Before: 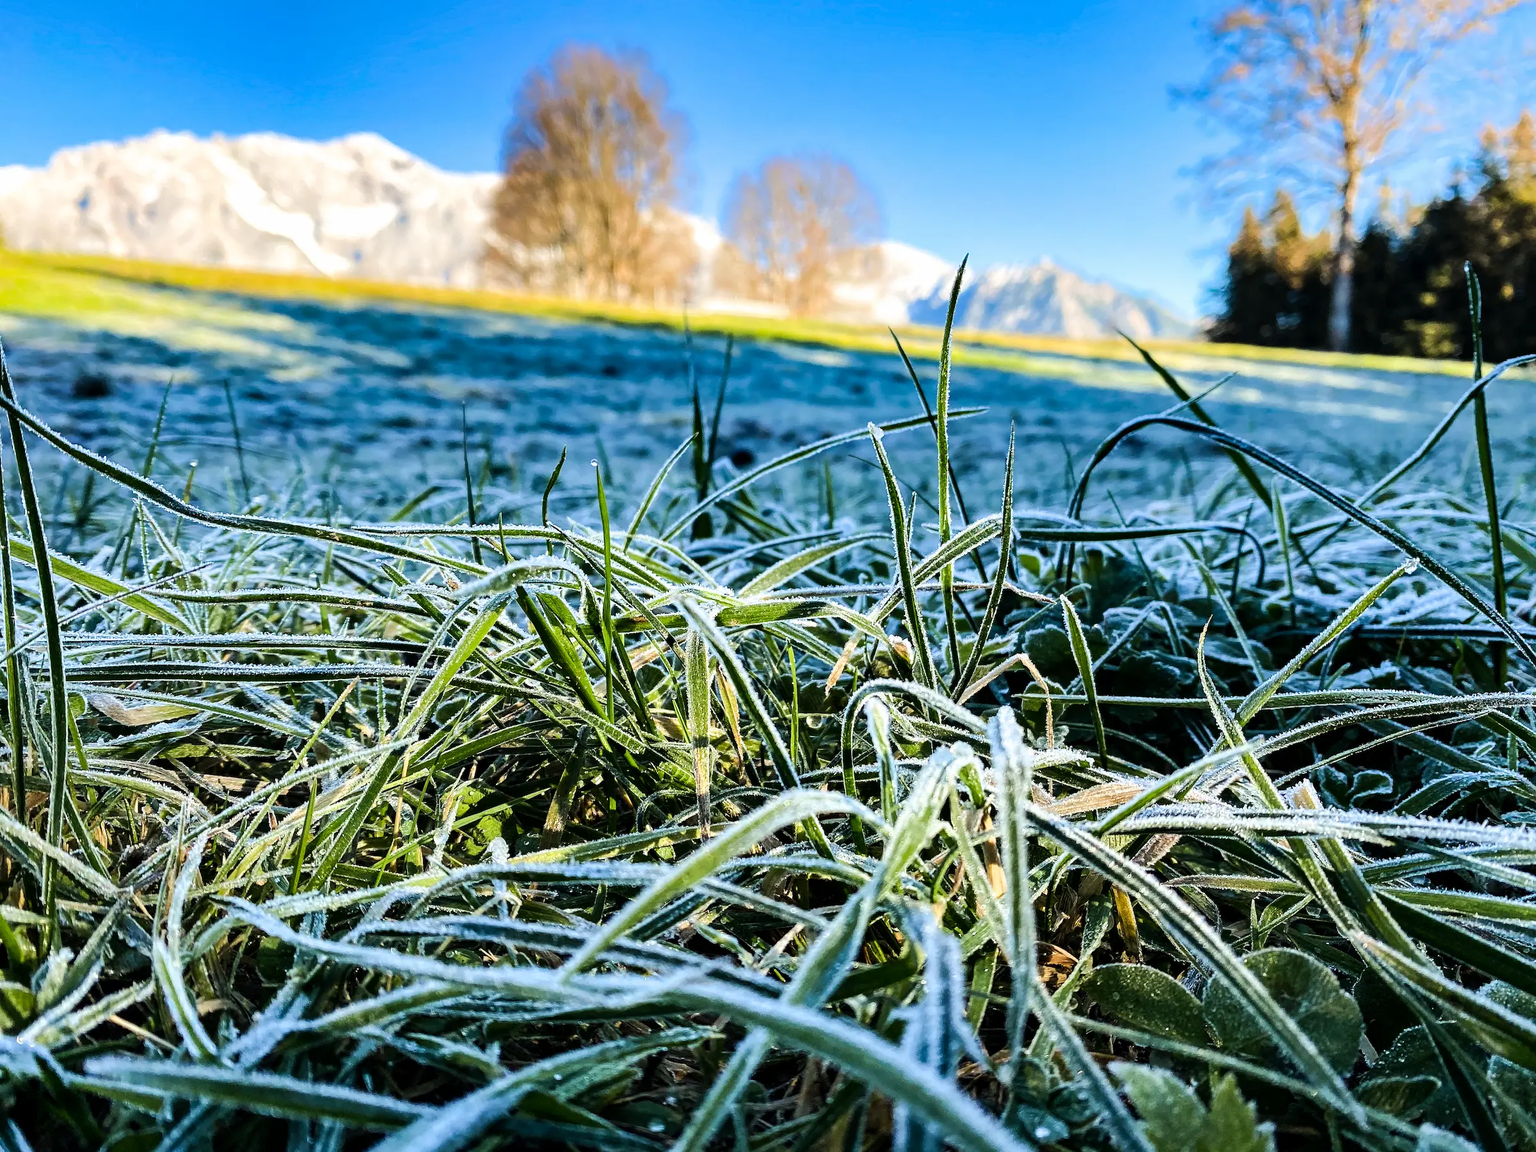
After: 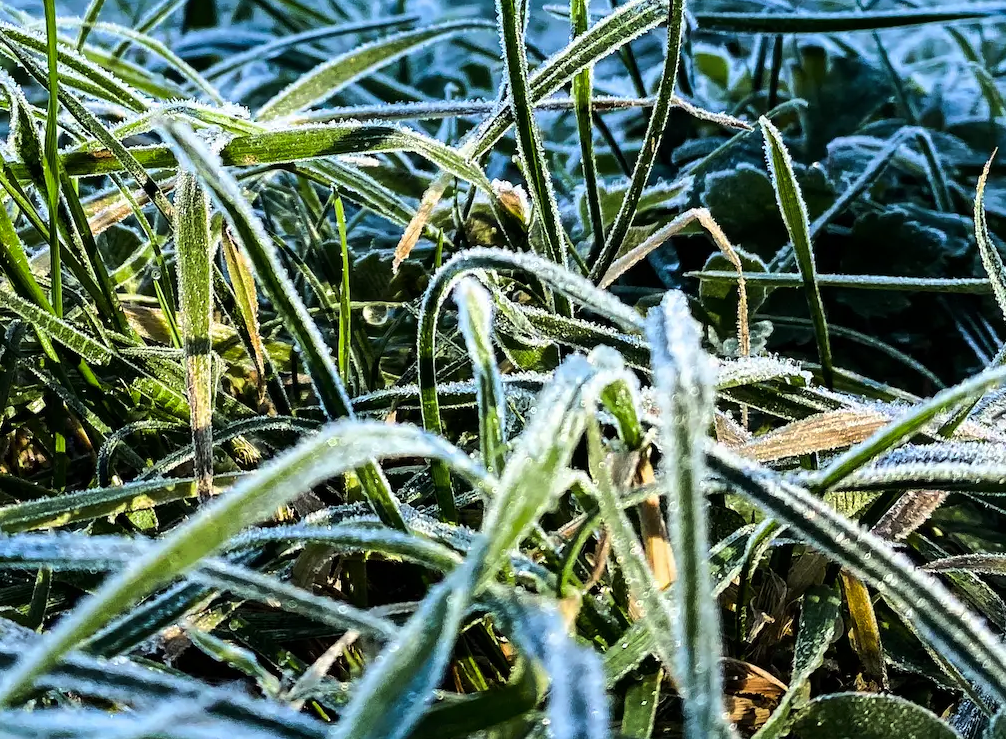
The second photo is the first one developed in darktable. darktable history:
tone curve: curves: ch0 [(0, 0) (0.8, 0.757) (1, 1)], preserve colors none
crop: left 37.414%, top 45.178%, right 20.63%, bottom 13.715%
